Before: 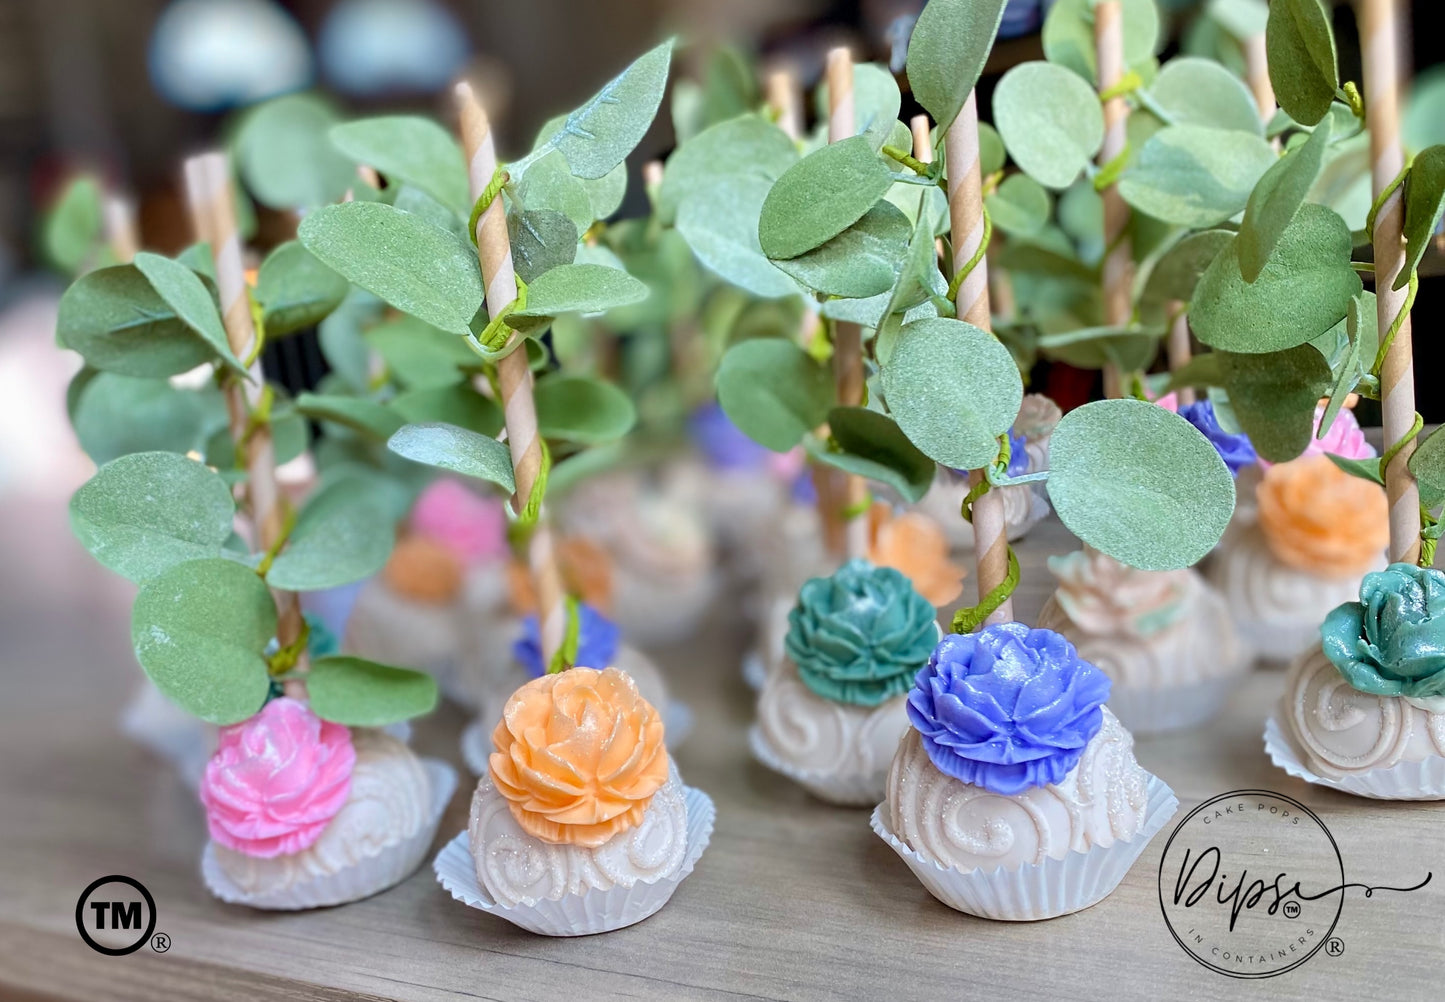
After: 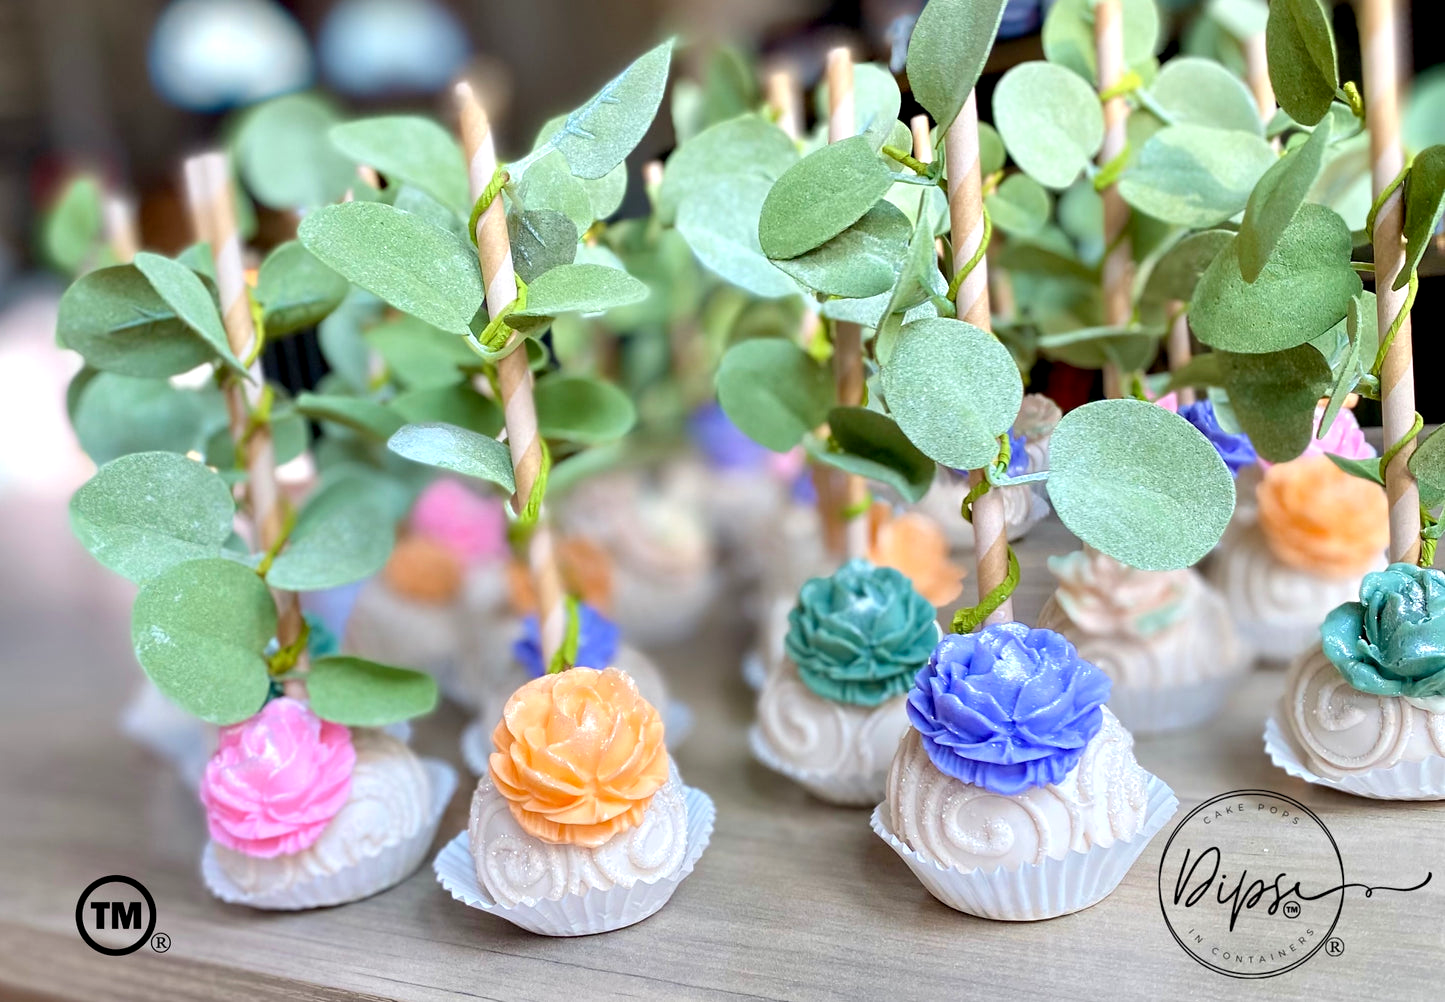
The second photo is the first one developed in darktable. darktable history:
exposure: black level correction 0.003, exposure 0.381 EV, compensate highlight preservation false
